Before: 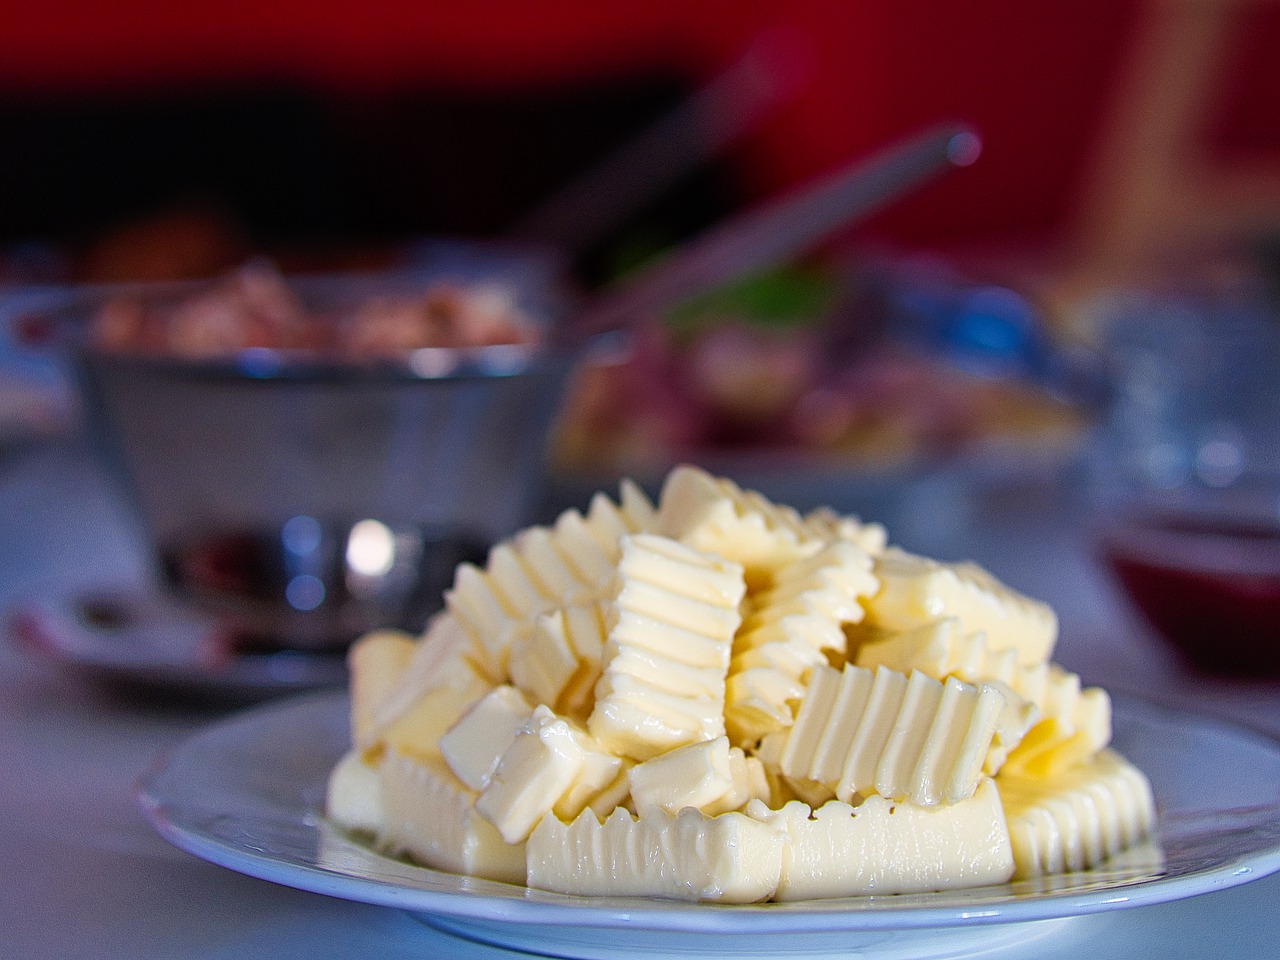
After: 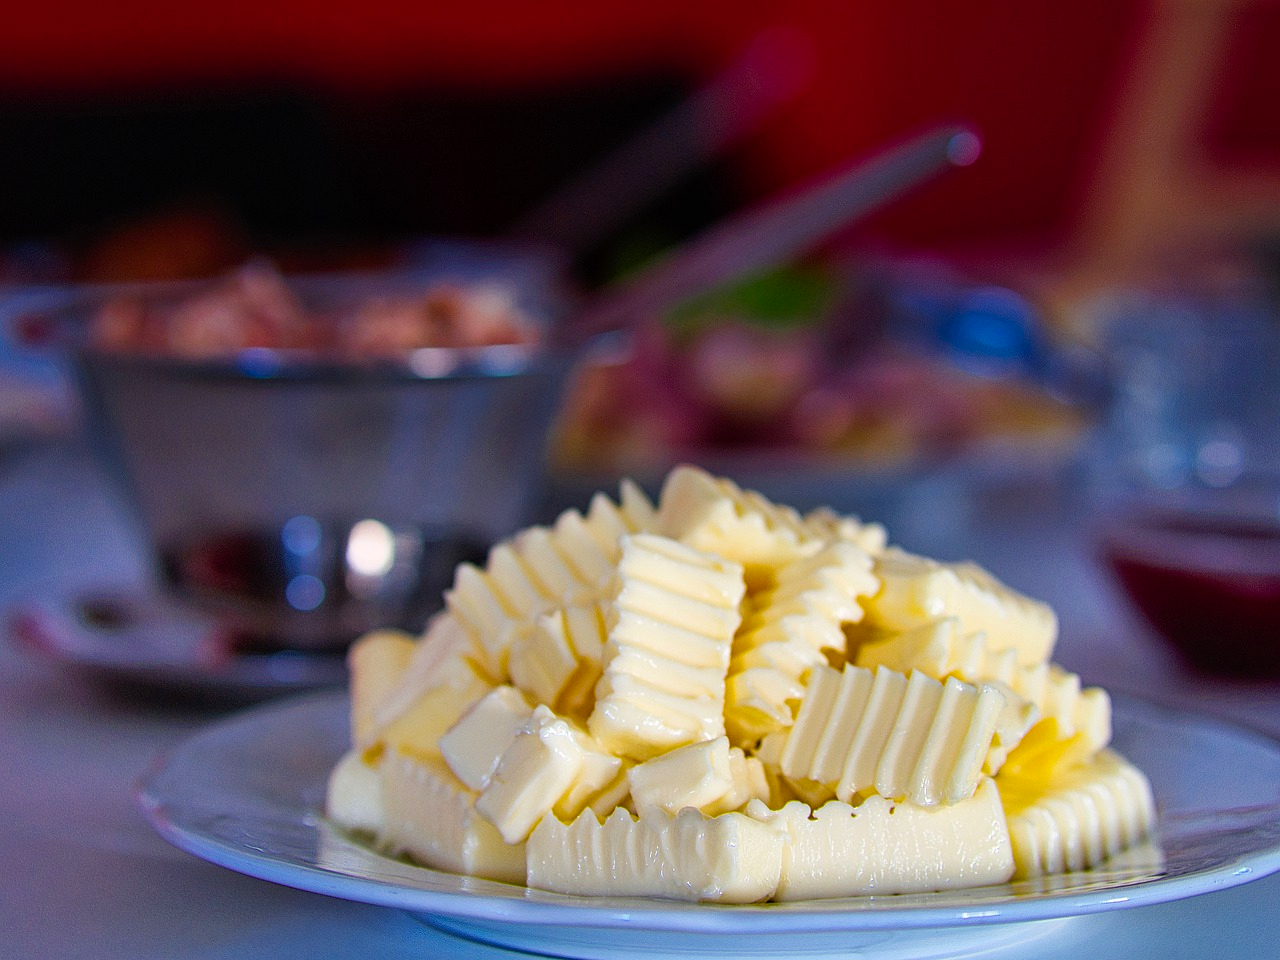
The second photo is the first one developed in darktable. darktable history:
color balance rgb: perceptual saturation grading › global saturation 20%, global vibrance 20%
contrast brightness saturation: saturation -0.04
